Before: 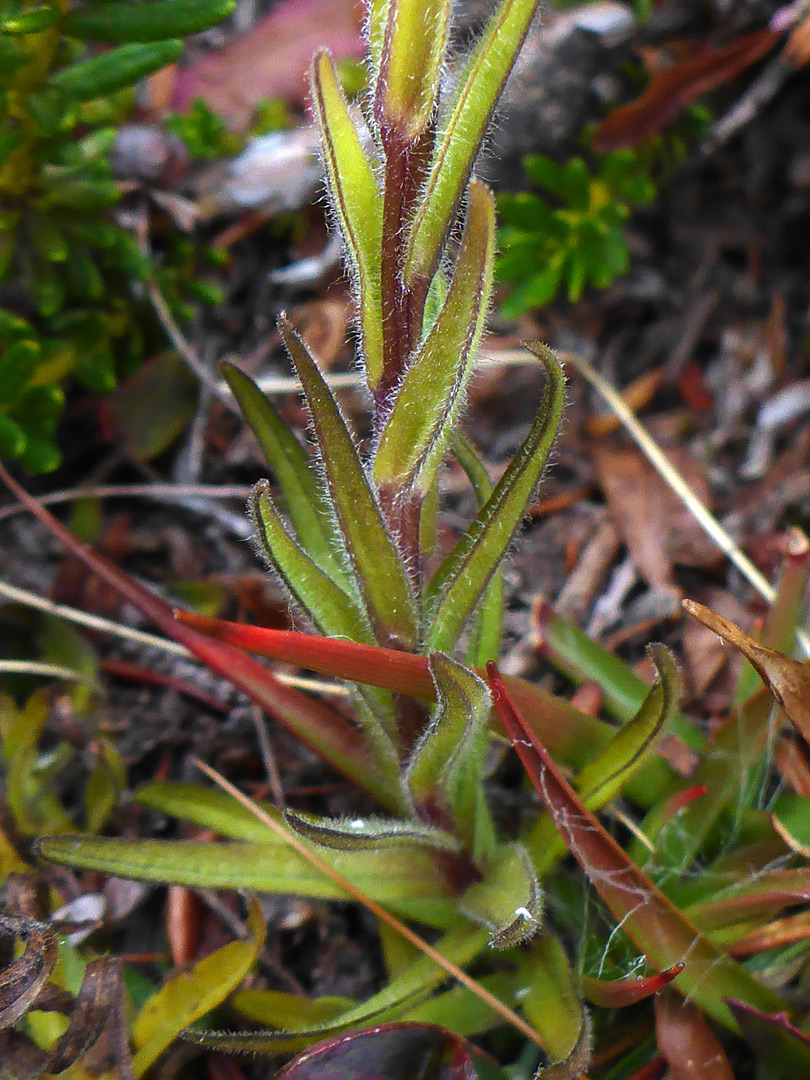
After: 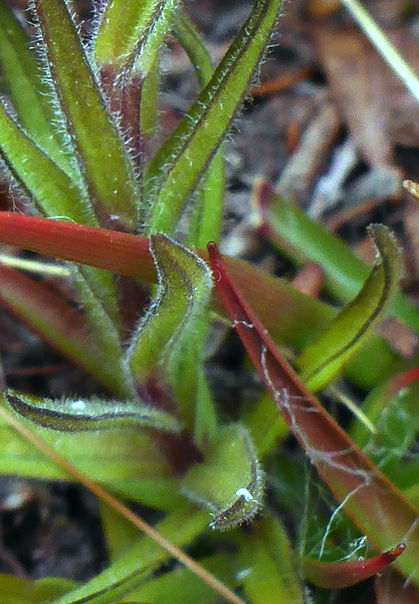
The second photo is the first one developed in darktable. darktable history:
crop: left 34.479%, top 38.822%, right 13.718%, bottom 5.172%
color balance: mode lift, gamma, gain (sRGB), lift [0.997, 0.979, 1.021, 1.011], gamma [1, 1.084, 0.916, 0.998], gain [1, 0.87, 1.13, 1.101], contrast 4.55%, contrast fulcrum 38.24%, output saturation 104.09%
